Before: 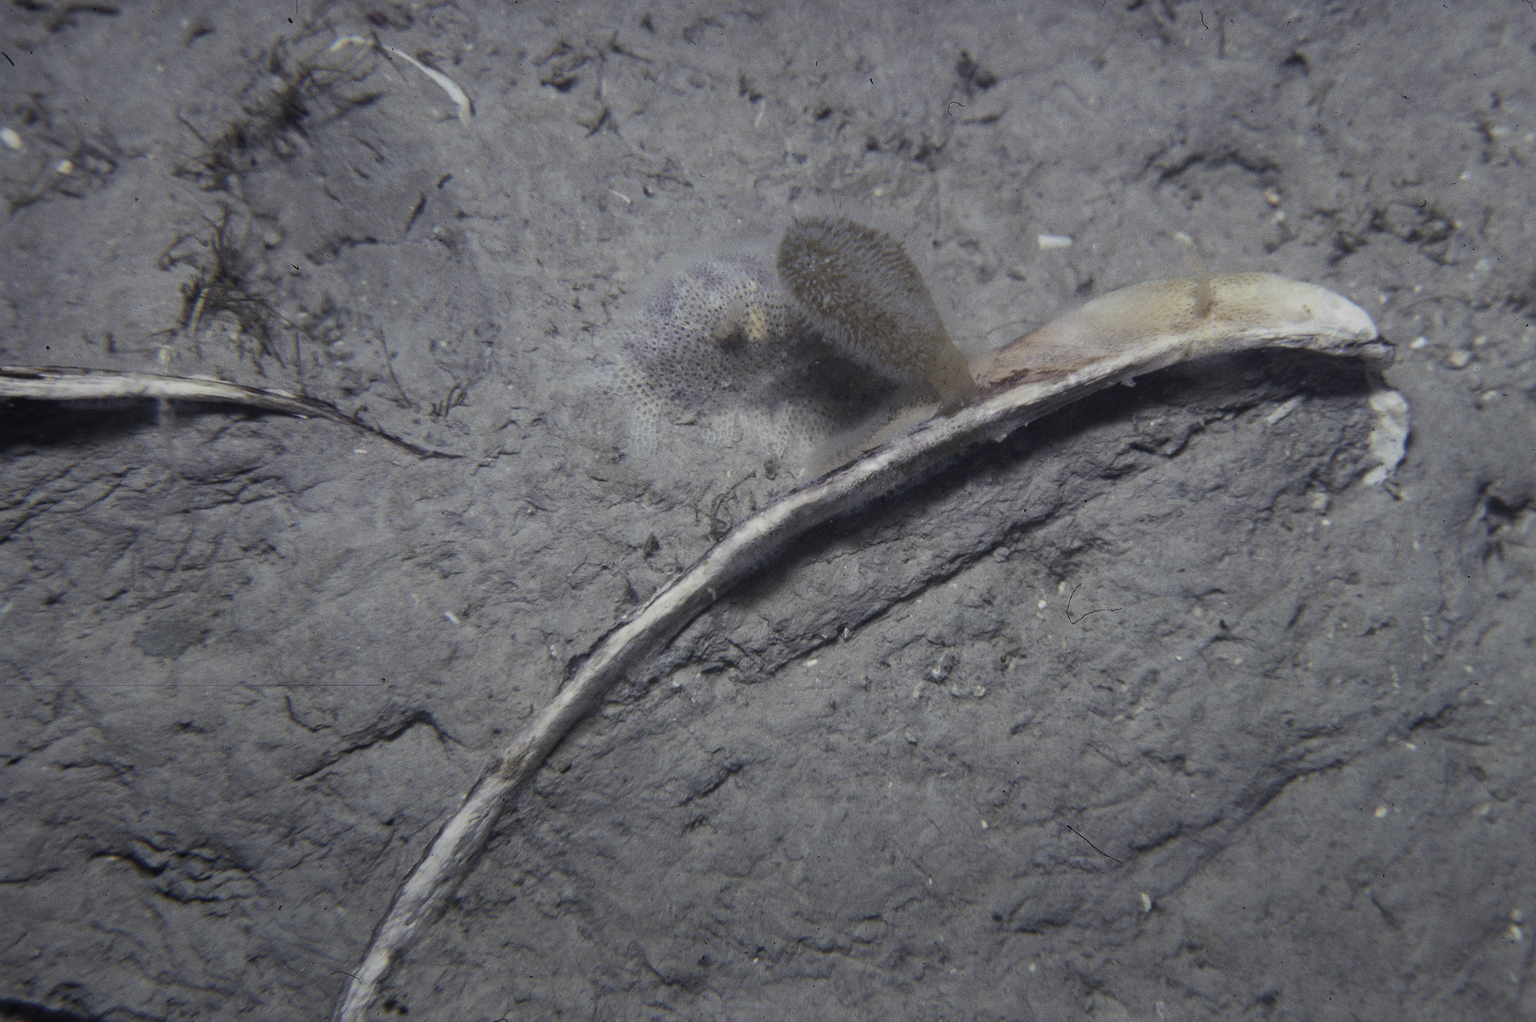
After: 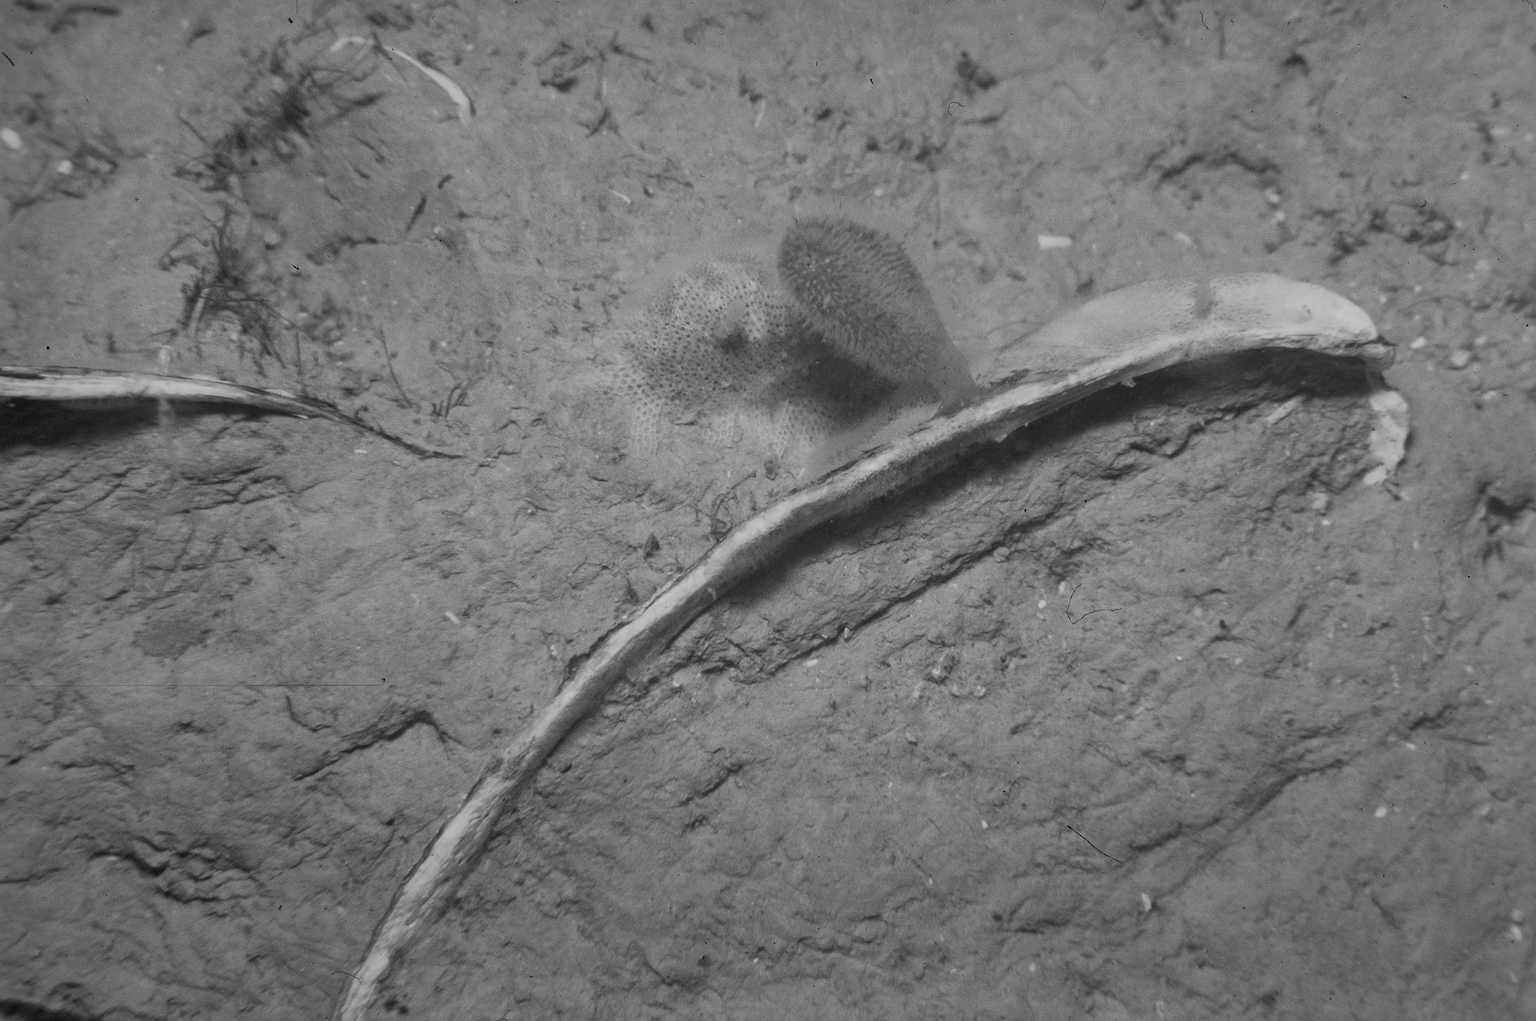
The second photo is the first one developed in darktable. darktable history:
shadows and highlights: on, module defaults
monochrome: a 14.95, b -89.96
